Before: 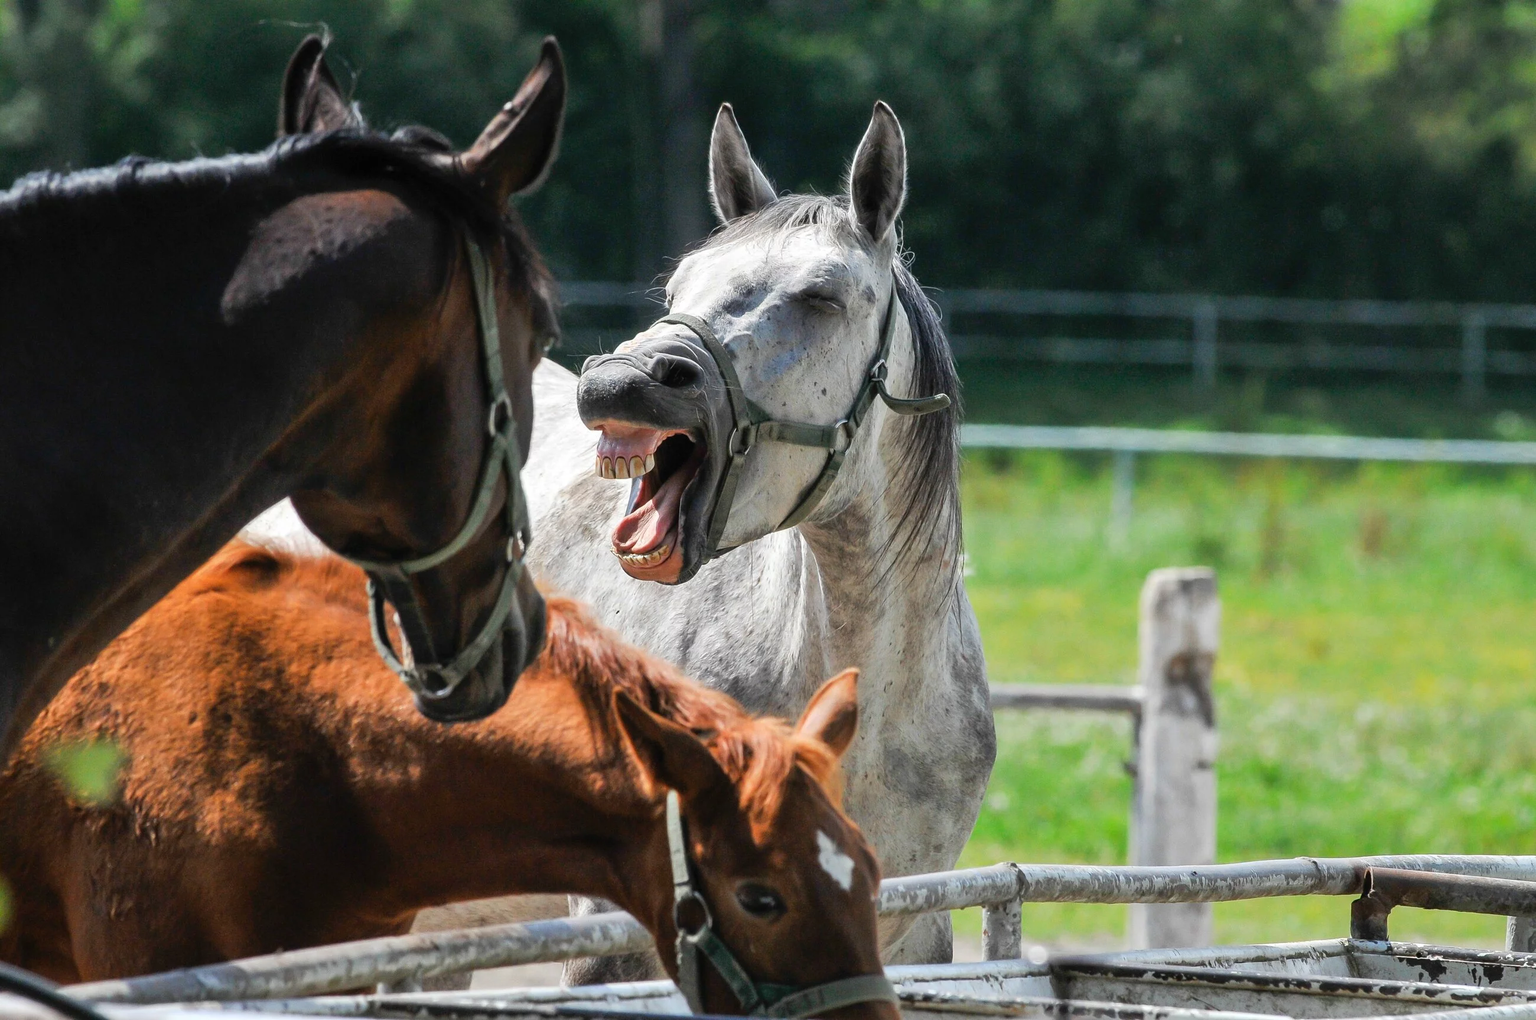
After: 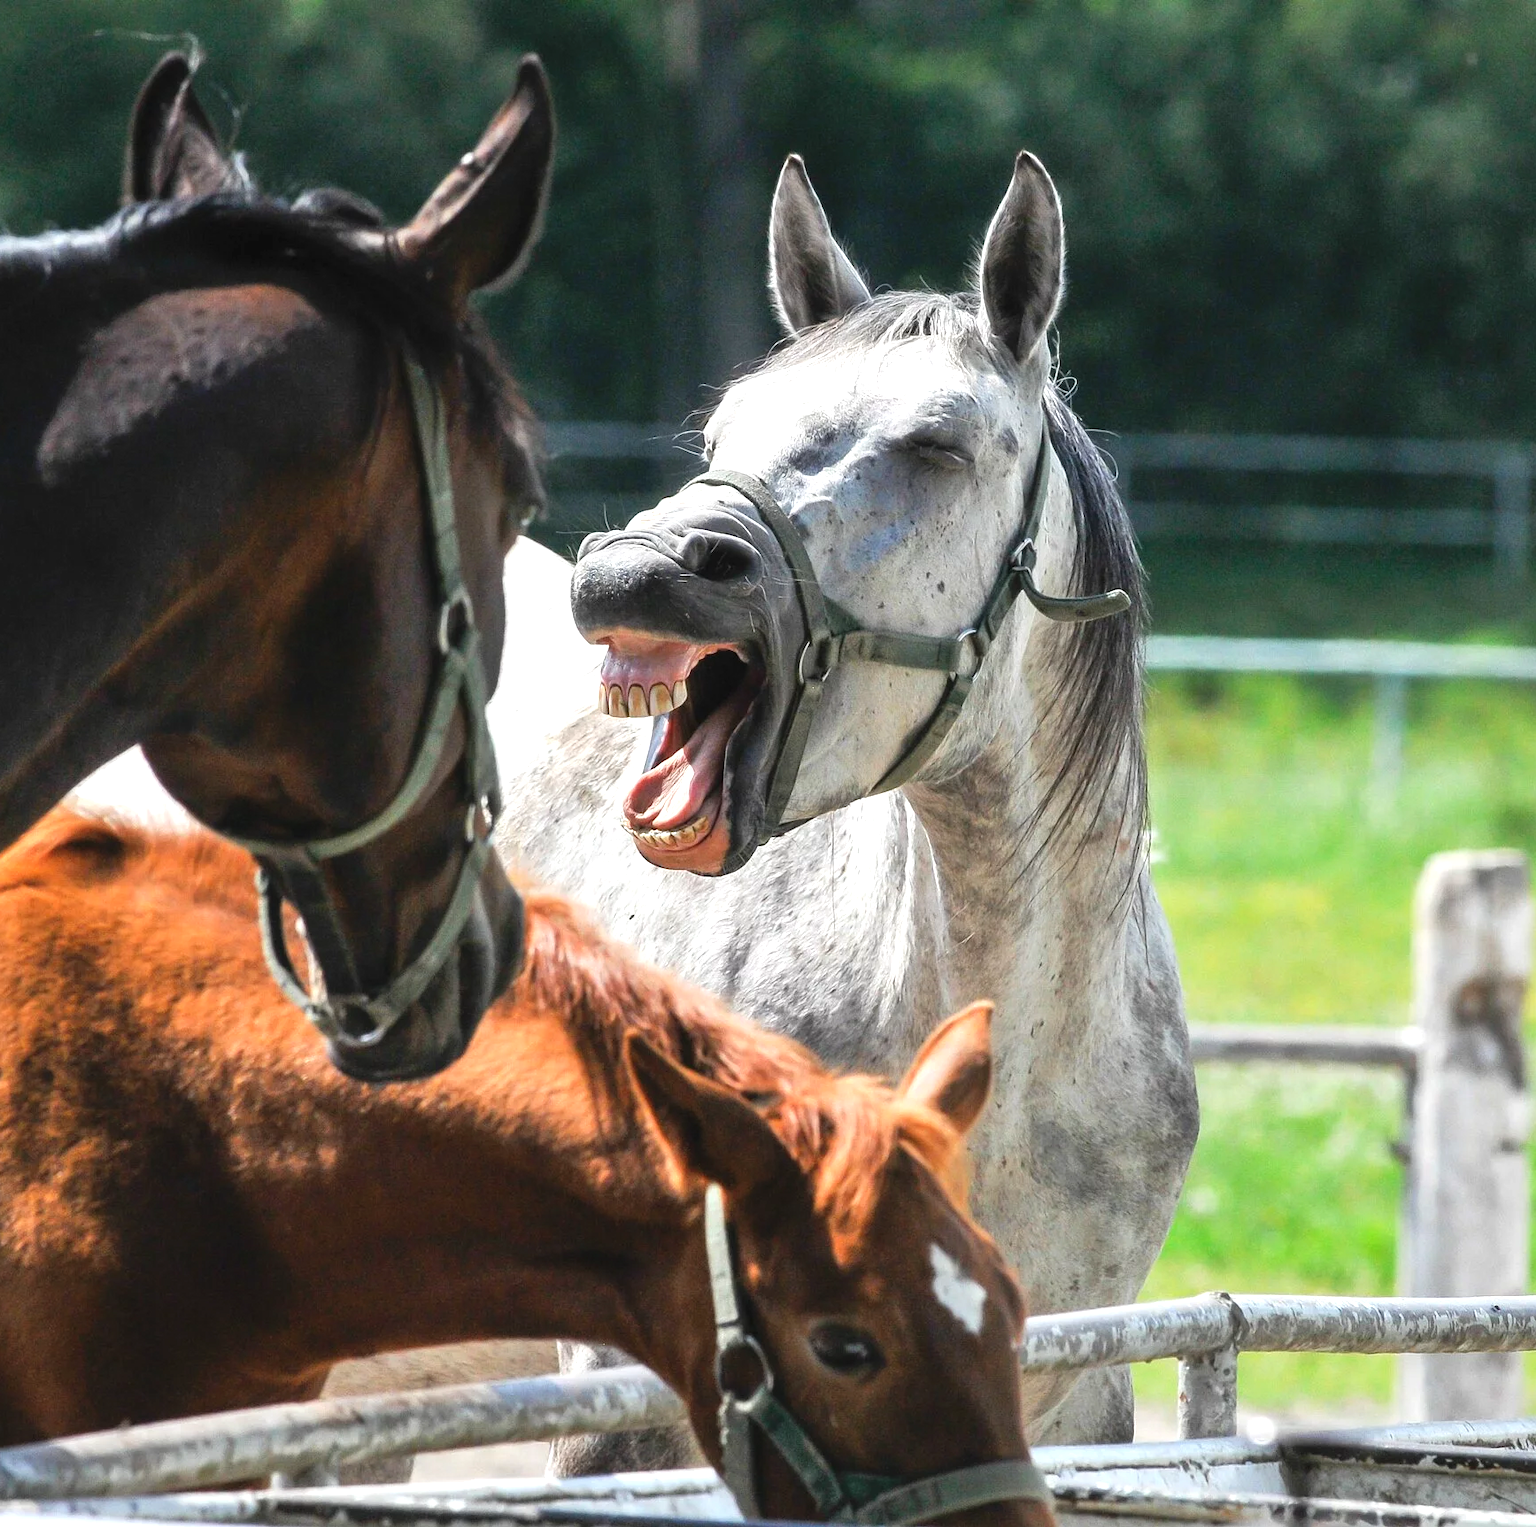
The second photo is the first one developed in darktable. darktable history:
exposure: black level correction -0.002, exposure 0.543 EV, compensate highlight preservation false
crop and rotate: left 12.804%, right 20.451%
